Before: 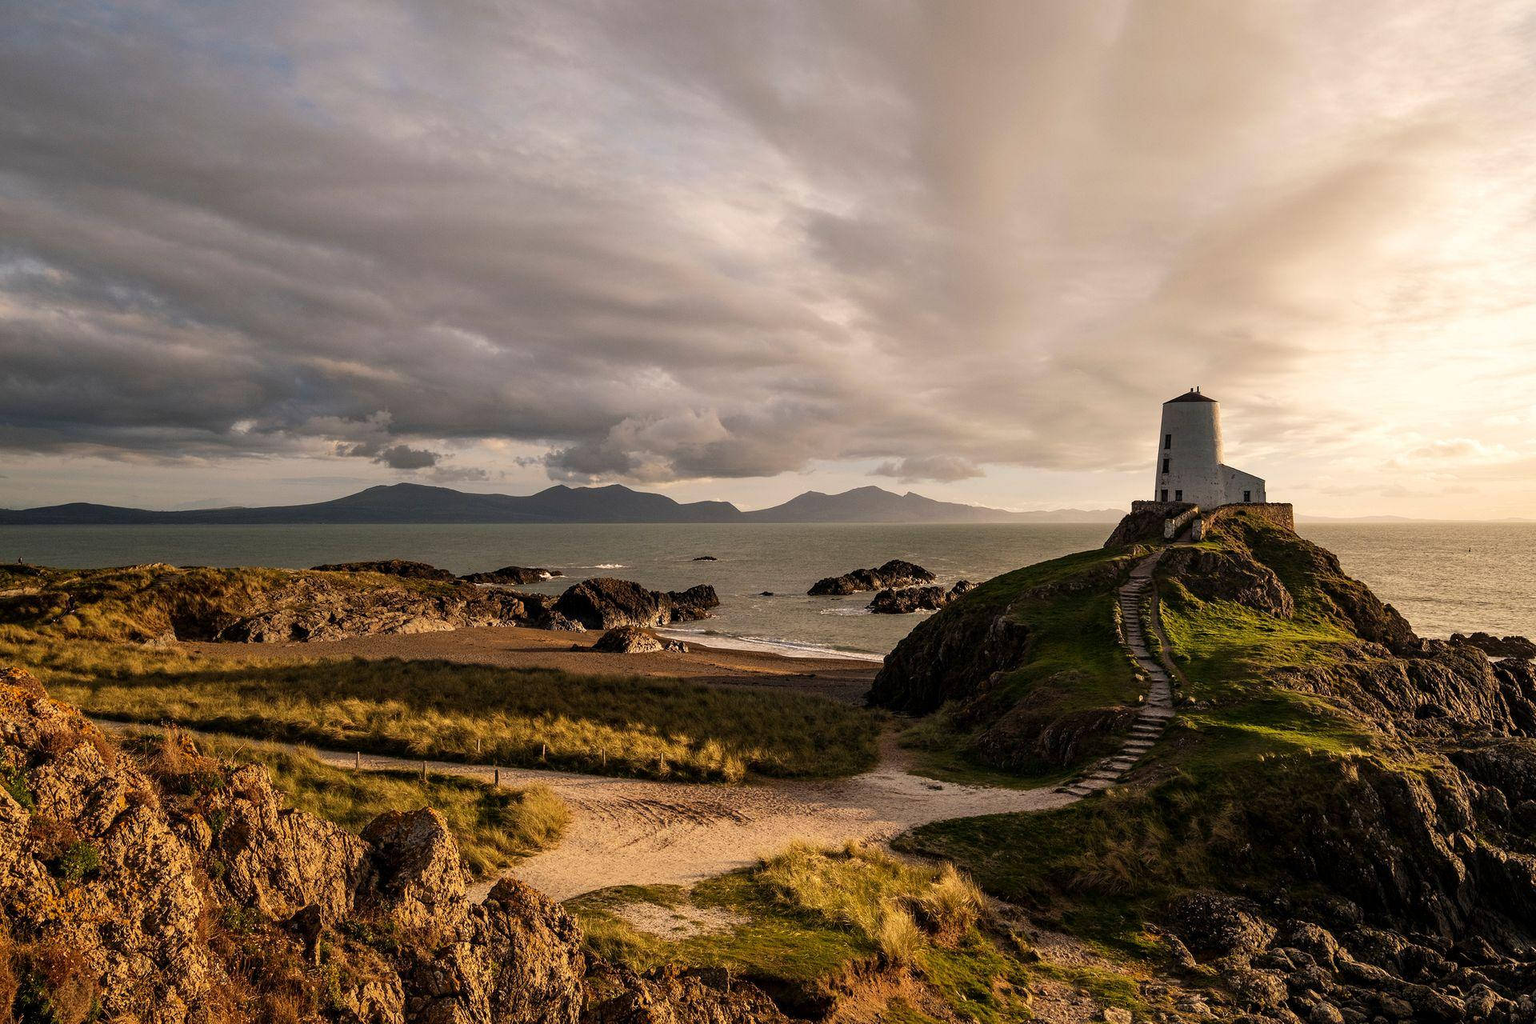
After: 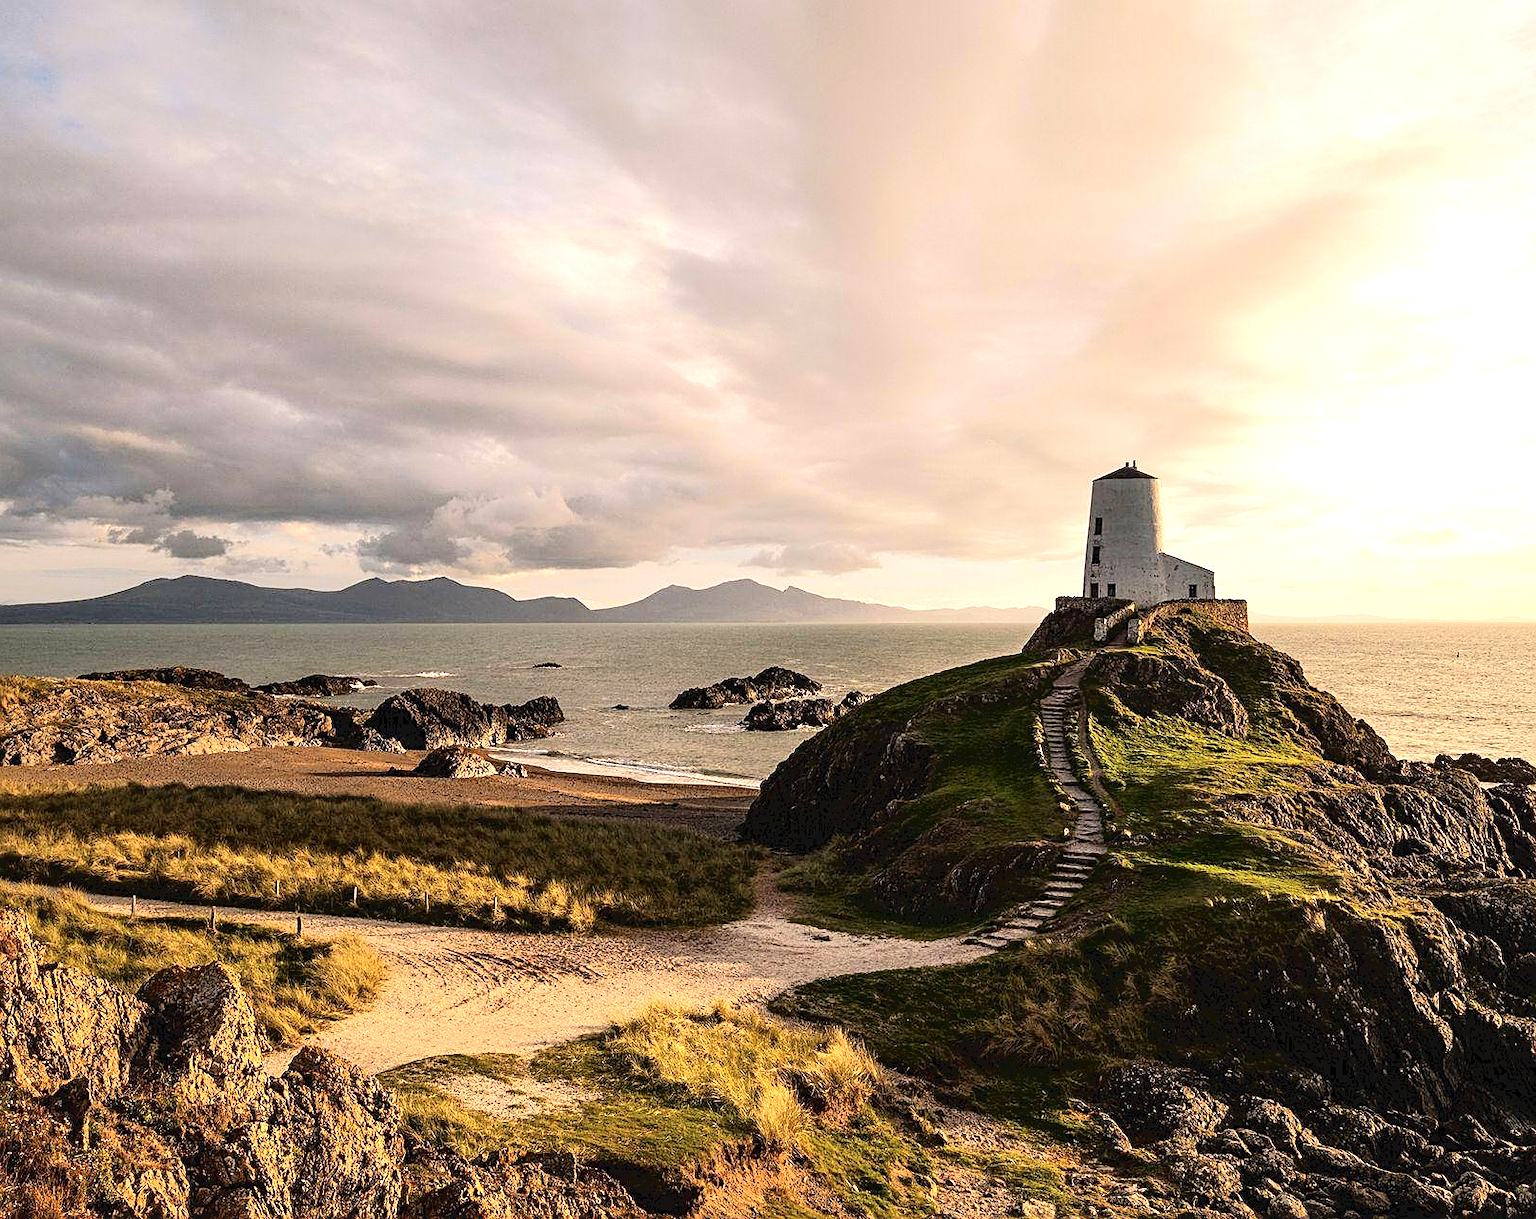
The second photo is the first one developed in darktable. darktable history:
tone curve: curves: ch0 [(0, 0) (0.003, 0.059) (0.011, 0.059) (0.025, 0.057) (0.044, 0.055) (0.069, 0.057) (0.1, 0.083) (0.136, 0.128) (0.177, 0.185) (0.224, 0.242) (0.277, 0.308) (0.335, 0.383) (0.399, 0.468) (0.468, 0.547) (0.543, 0.632) (0.623, 0.71) (0.709, 0.801) (0.801, 0.859) (0.898, 0.922) (1, 1)], color space Lab, independent channels, preserve colors none
crop: left 16.021%
exposure: exposure 0.605 EV, compensate highlight preservation false
sharpen: on, module defaults
